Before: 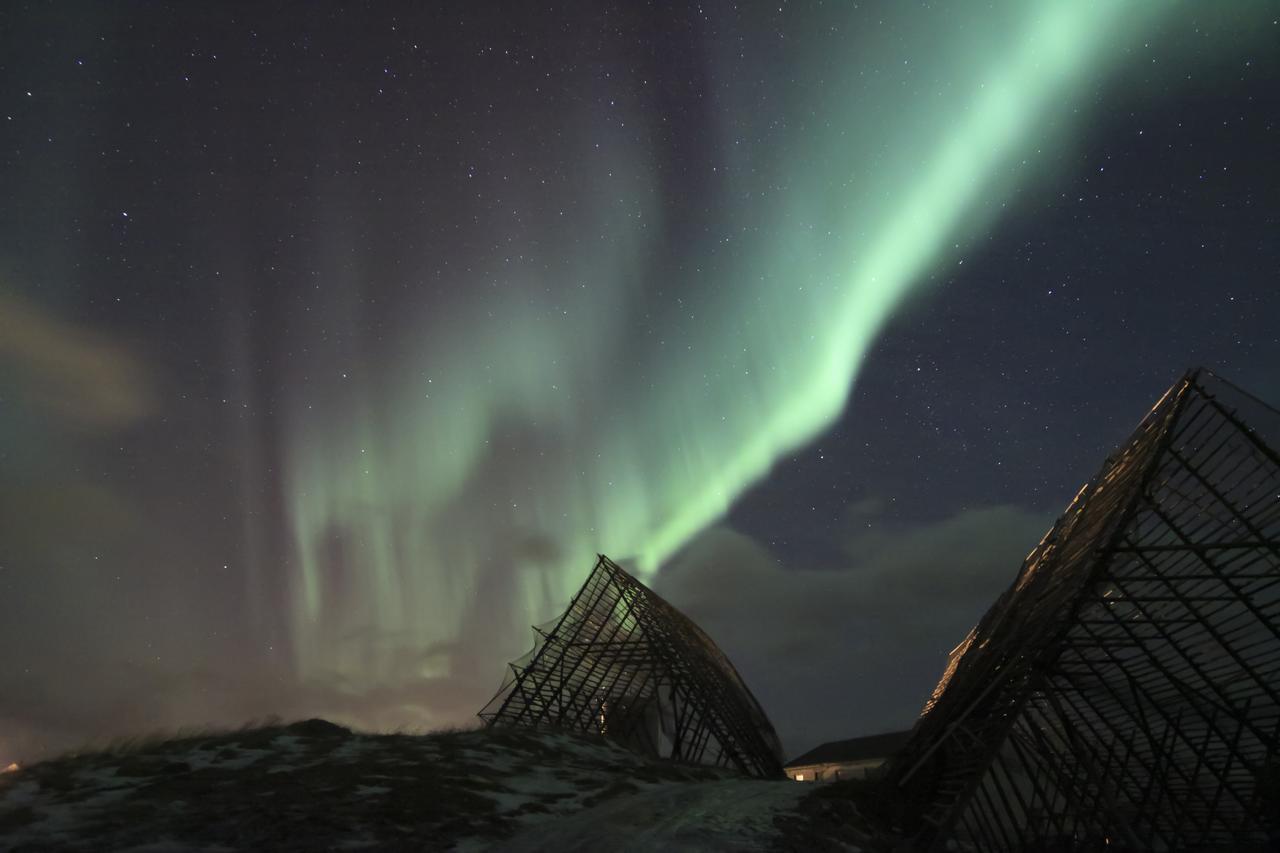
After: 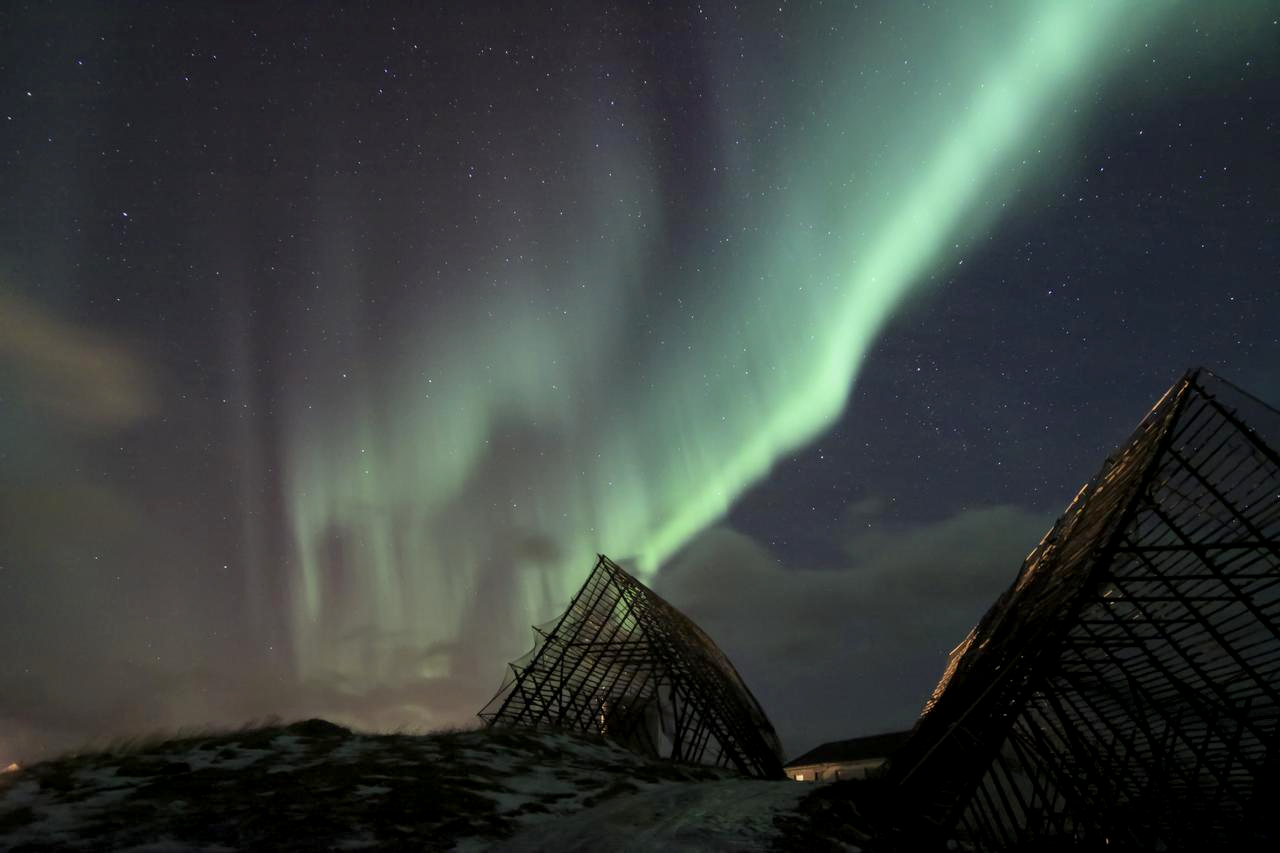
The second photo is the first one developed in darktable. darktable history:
exposure: black level correction 0.005, exposure 0.015 EV, compensate highlight preservation false
local contrast: detail 110%
